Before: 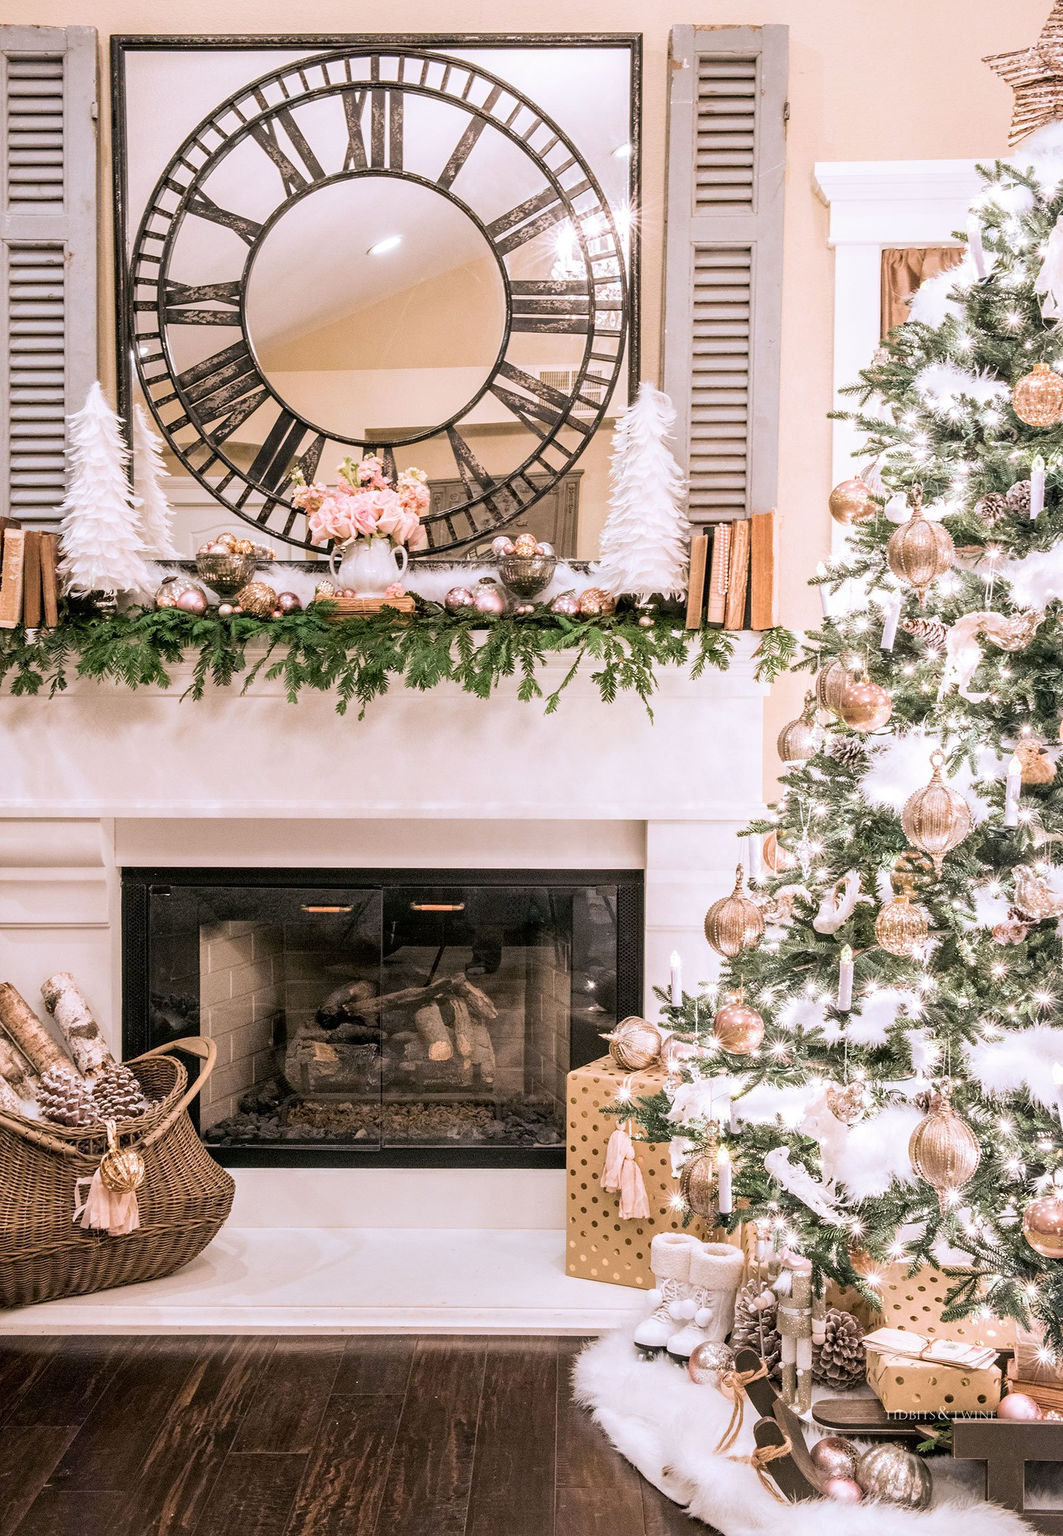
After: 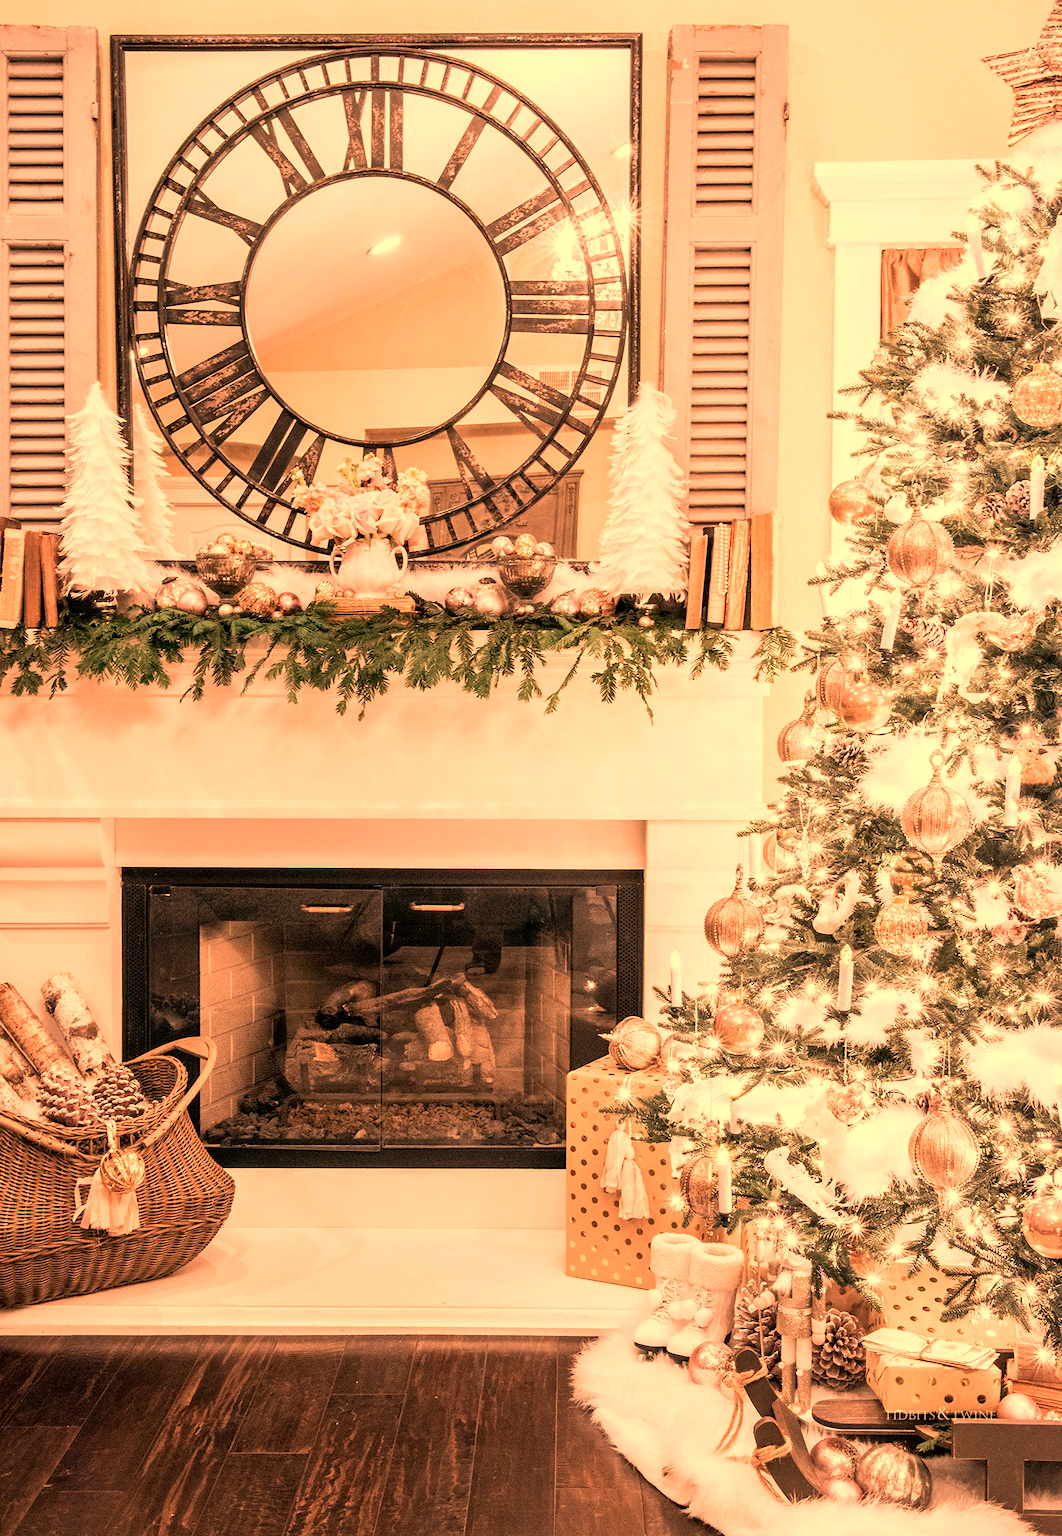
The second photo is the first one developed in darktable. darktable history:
contrast brightness saturation: saturation -0.1
white balance: red 1.467, blue 0.684
